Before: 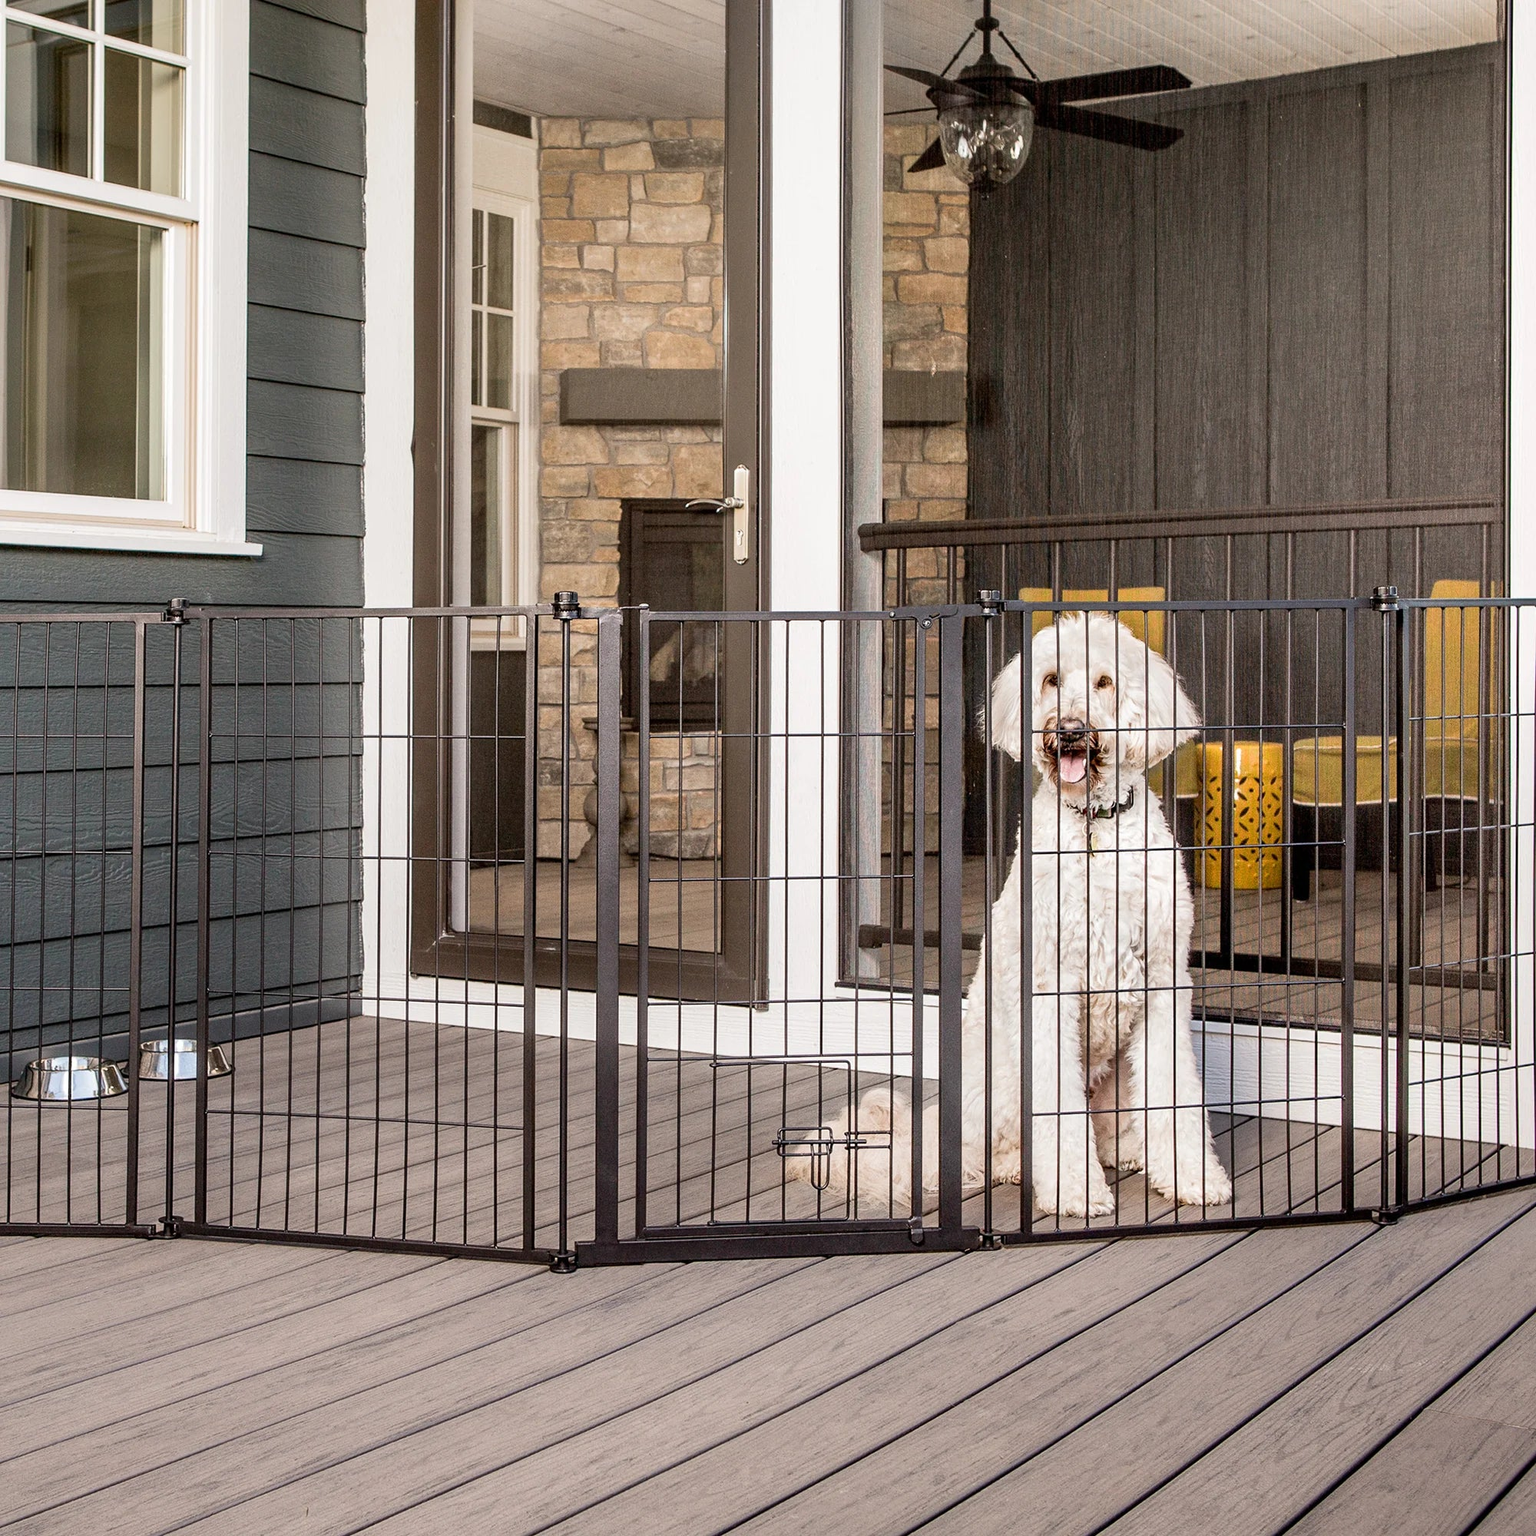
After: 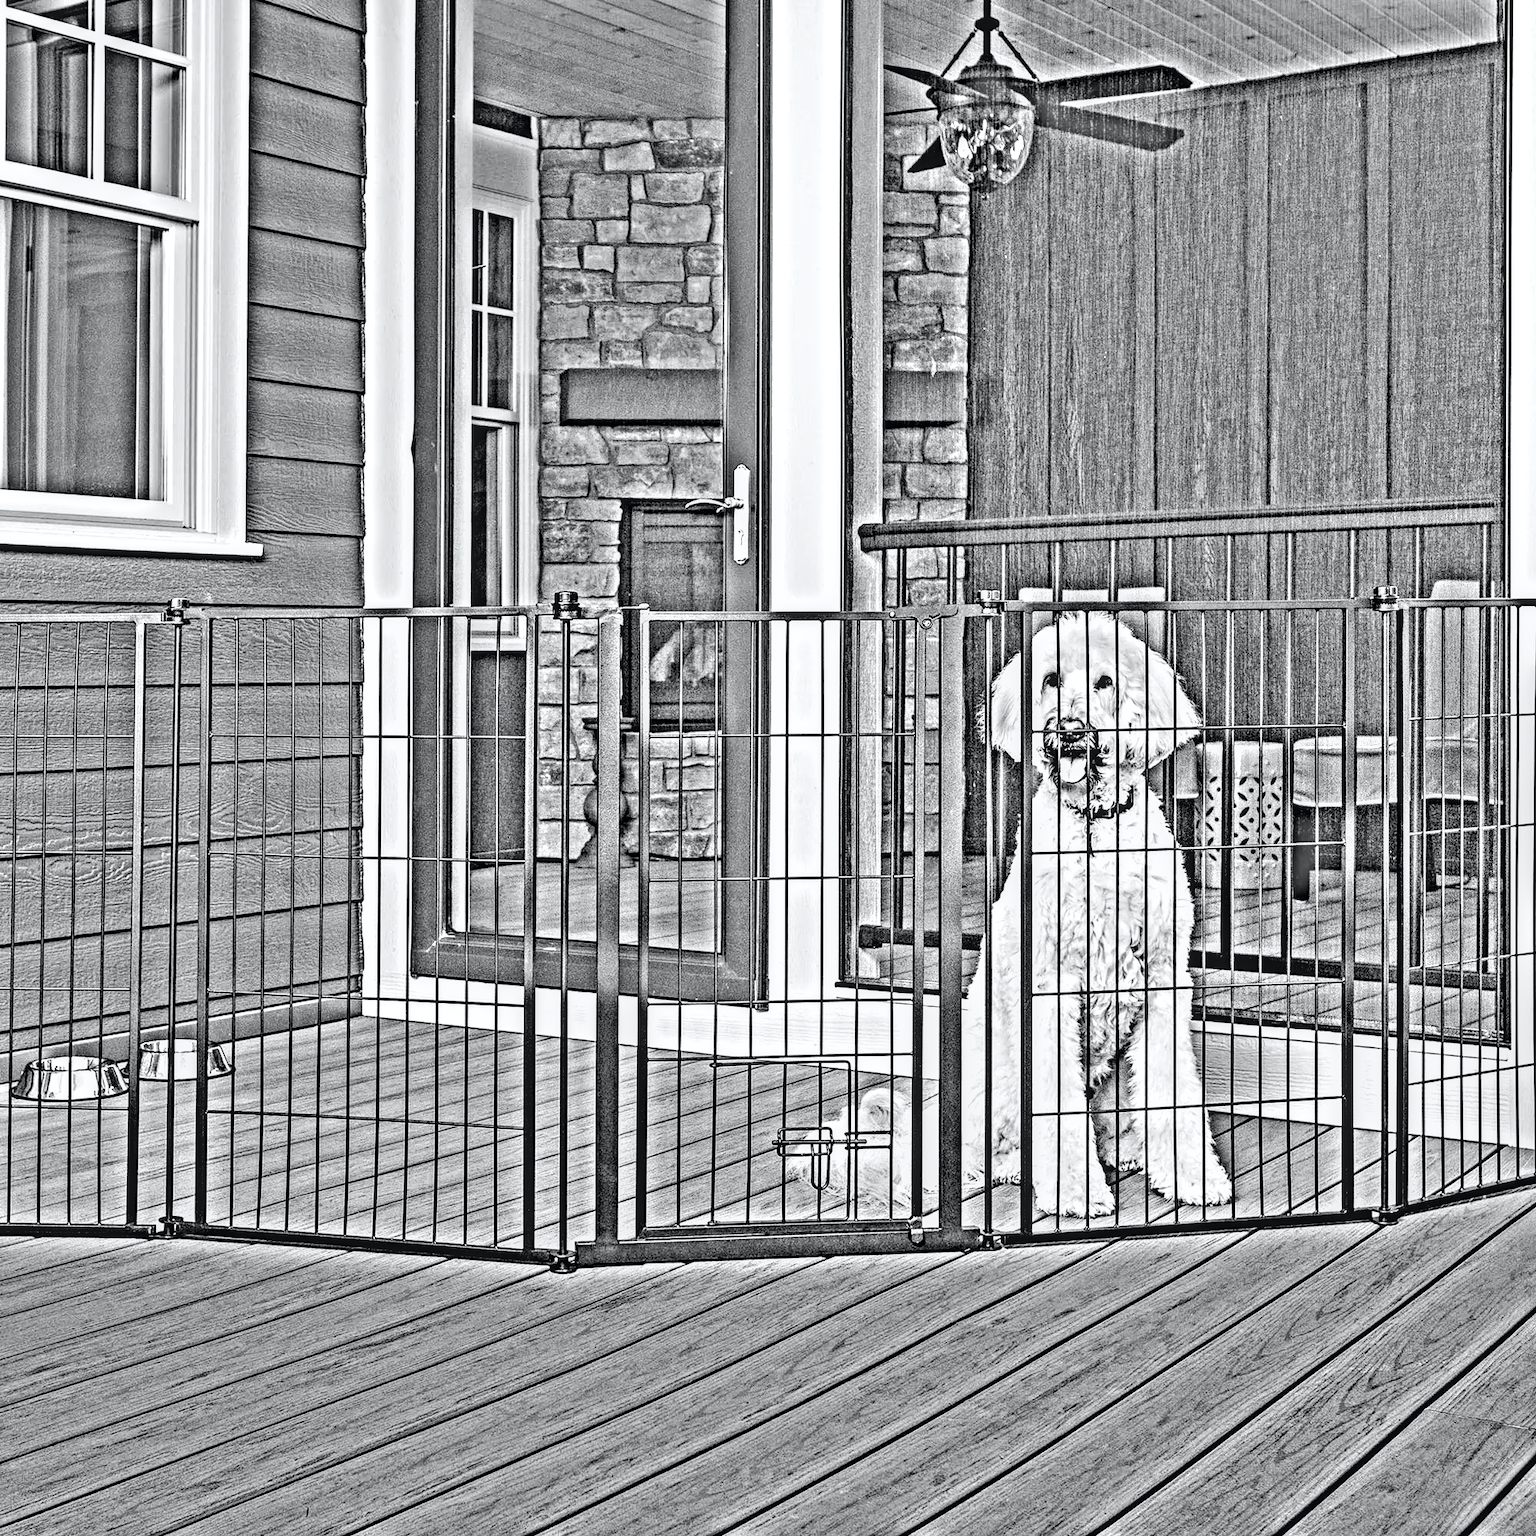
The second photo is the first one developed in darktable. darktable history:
exposure: exposure 0.921 EV, compensate highlight preservation false
color balance rgb: perceptual saturation grading › global saturation 25%, global vibrance 20%
tone curve: curves: ch0 [(0, 0) (0.051, 0.027) (0.096, 0.071) (0.219, 0.248) (0.428, 0.52) (0.596, 0.713) (0.727, 0.823) (0.859, 0.924) (1, 1)]; ch1 [(0, 0) (0.1, 0.038) (0.318, 0.221) (0.413, 0.325) (0.443, 0.412) (0.483, 0.474) (0.503, 0.501) (0.516, 0.515) (0.548, 0.575) (0.561, 0.596) (0.594, 0.647) (0.666, 0.701) (1, 1)]; ch2 [(0, 0) (0.453, 0.435) (0.479, 0.476) (0.504, 0.5) (0.52, 0.526) (0.557, 0.585) (0.583, 0.608) (0.824, 0.815) (1, 1)], color space Lab, independent channels, preserve colors none
local contrast: detail 130%
highpass: on, module defaults
